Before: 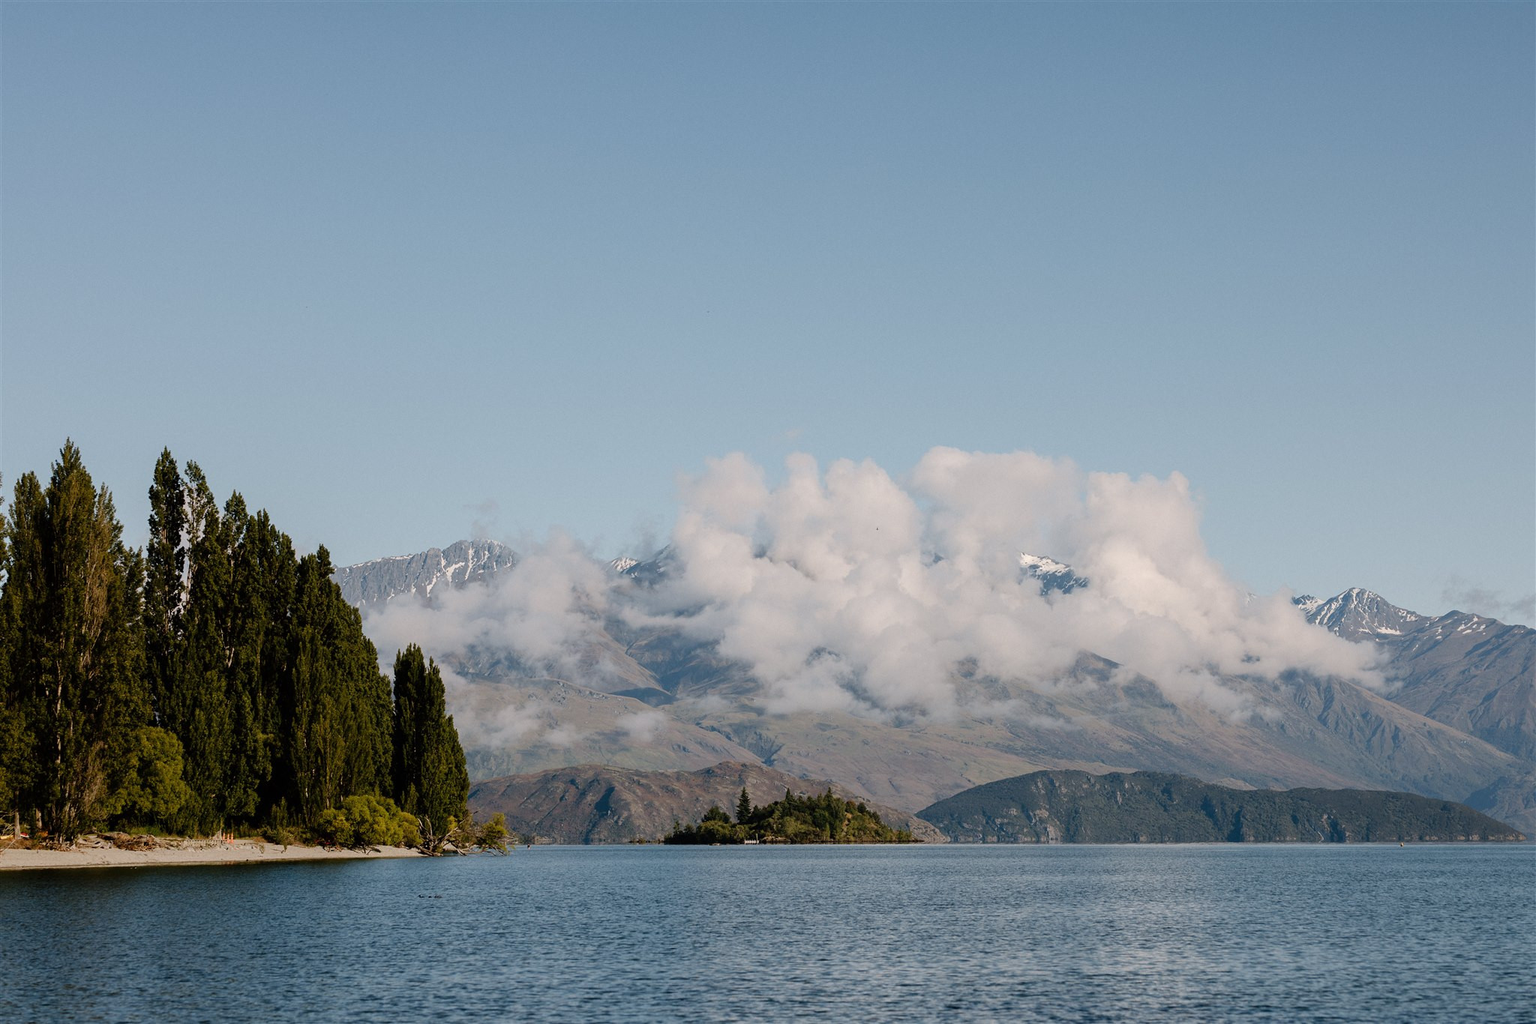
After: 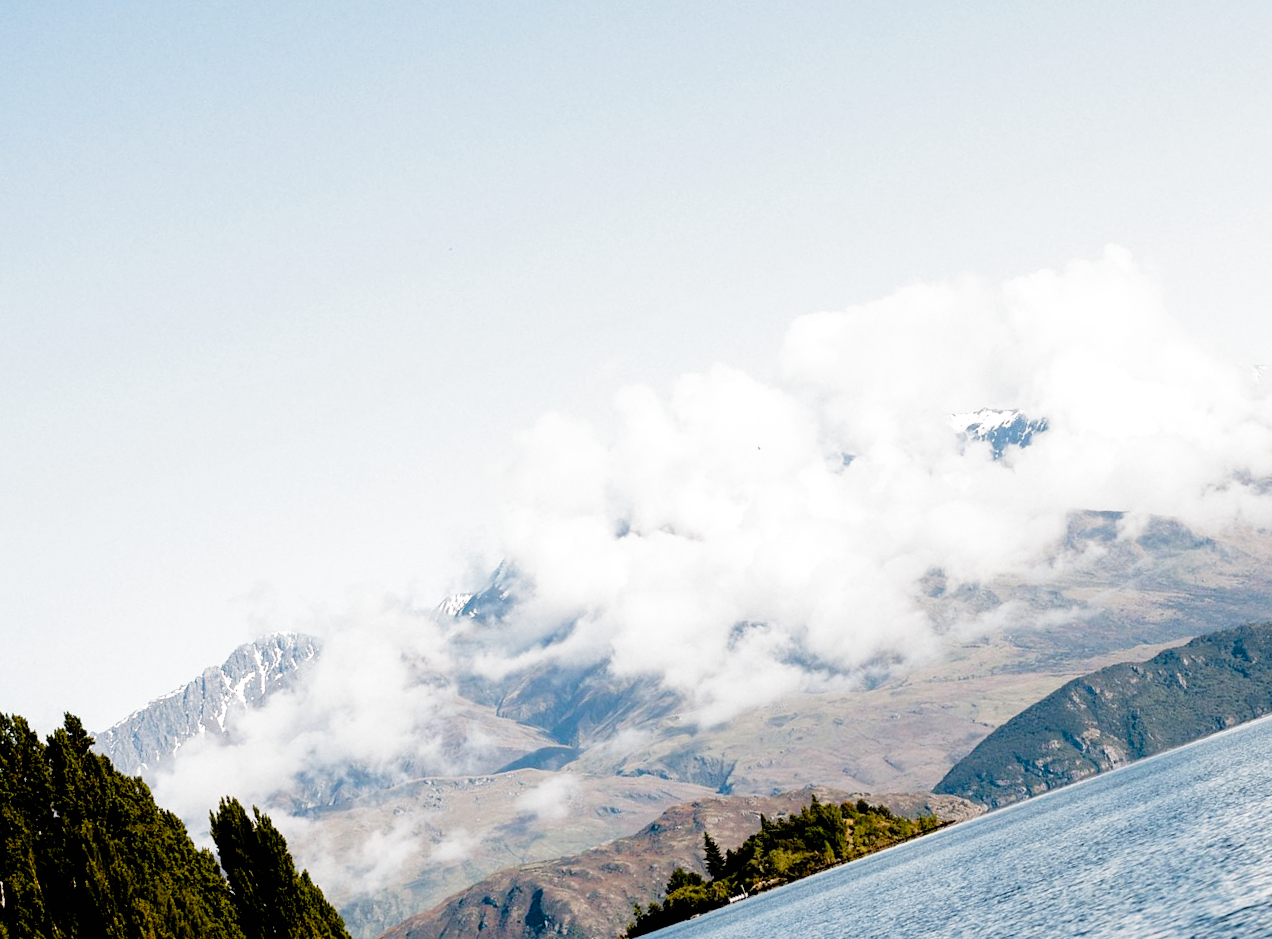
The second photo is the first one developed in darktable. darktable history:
exposure: exposure 1 EV, compensate highlight preservation false
color balance rgb: power › hue 210.24°, perceptual saturation grading › global saturation 0.398%, global vibrance 20%
crop and rotate: angle 19.27°, left 6.874%, right 3.727%, bottom 1.086%
filmic rgb: black relative exposure -3.72 EV, white relative exposure 2.75 EV, threshold 5.96 EV, dynamic range scaling -5.53%, hardness 3.03, preserve chrominance no, color science v5 (2021), iterations of high-quality reconstruction 0, enable highlight reconstruction true
